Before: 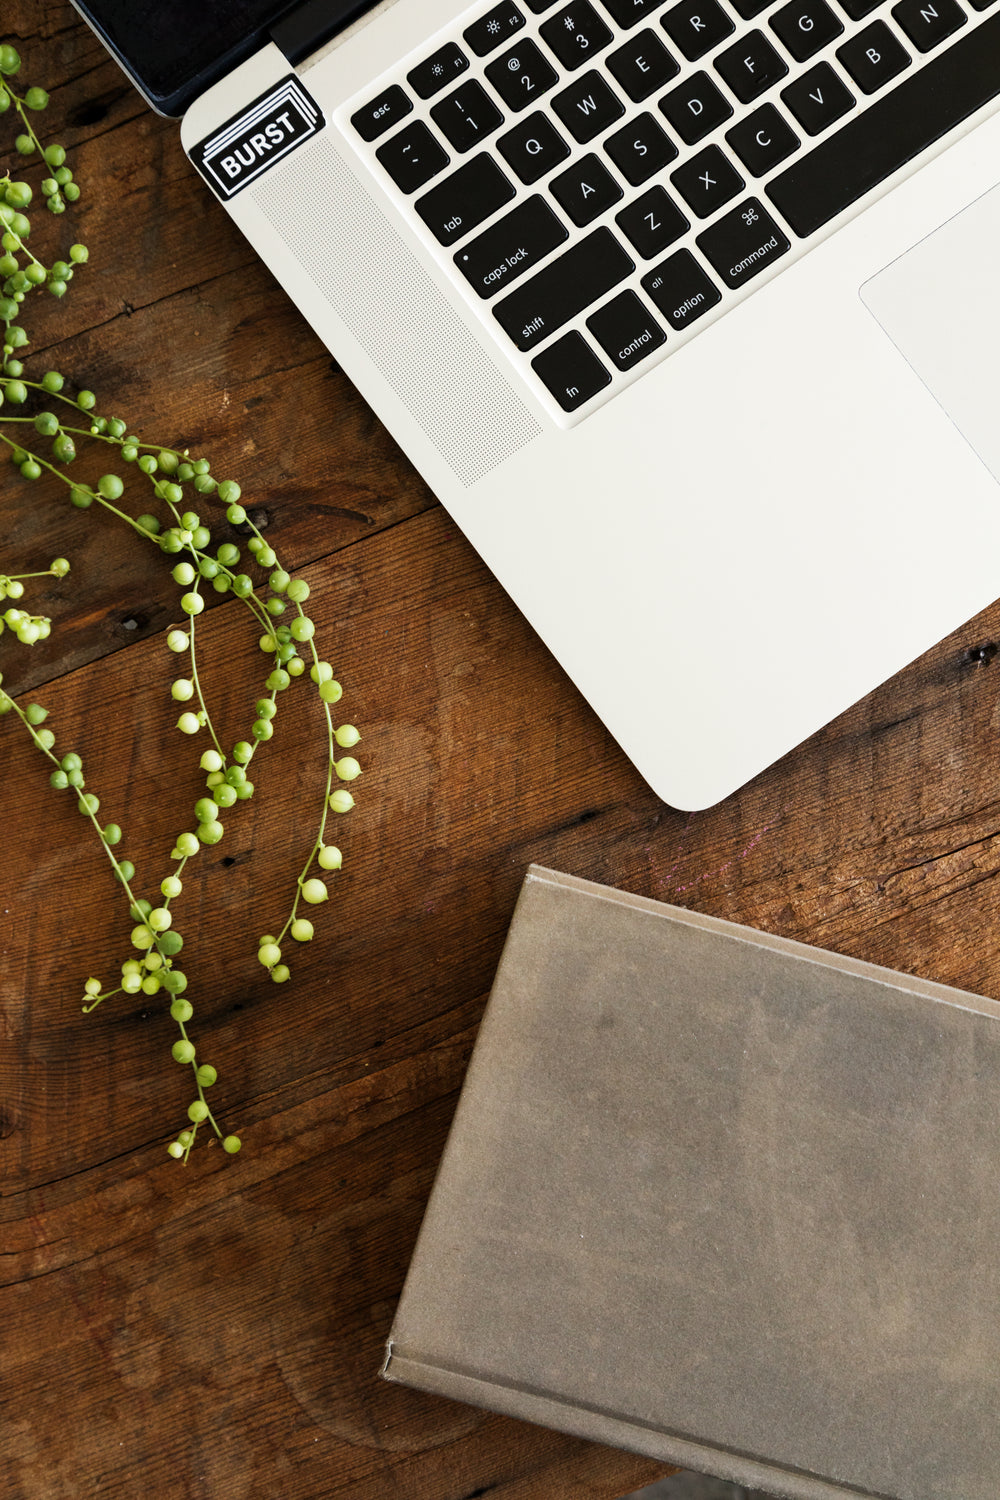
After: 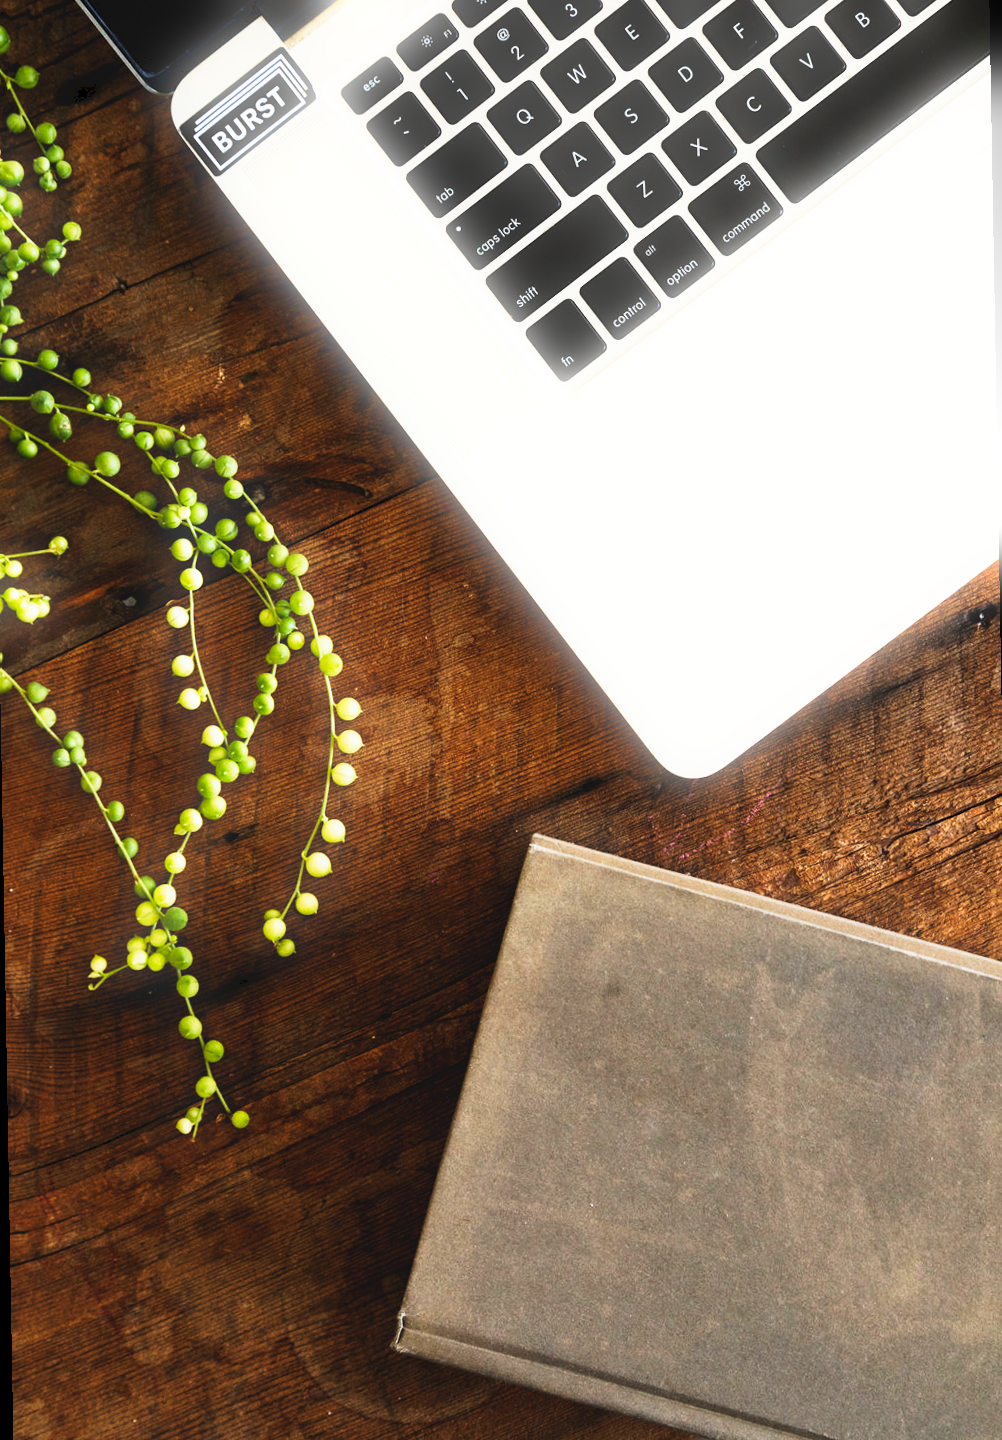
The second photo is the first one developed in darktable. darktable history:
bloom: size 5%, threshold 95%, strength 15%
tone curve: curves: ch0 [(0, 0) (0.003, 0.063) (0.011, 0.063) (0.025, 0.063) (0.044, 0.066) (0.069, 0.071) (0.1, 0.09) (0.136, 0.116) (0.177, 0.144) (0.224, 0.192) (0.277, 0.246) (0.335, 0.311) (0.399, 0.399) (0.468, 0.49) (0.543, 0.589) (0.623, 0.709) (0.709, 0.827) (0.801, 0.918) (0.898, 0.969) (1, 1)], preserve colors none
rotate and perspective: rotation -1°, crop left 0.011, crop right 0.989, crop top 0.025, crop bottom 0.975
